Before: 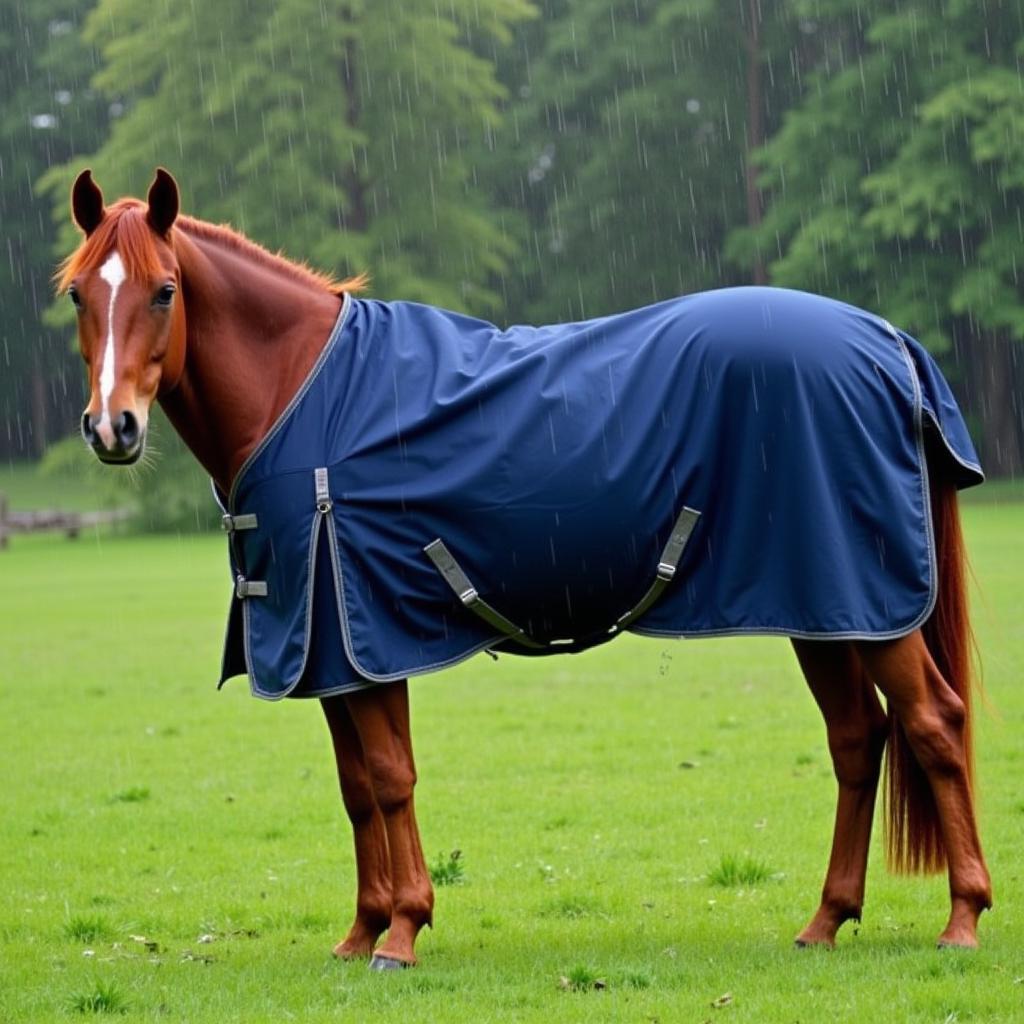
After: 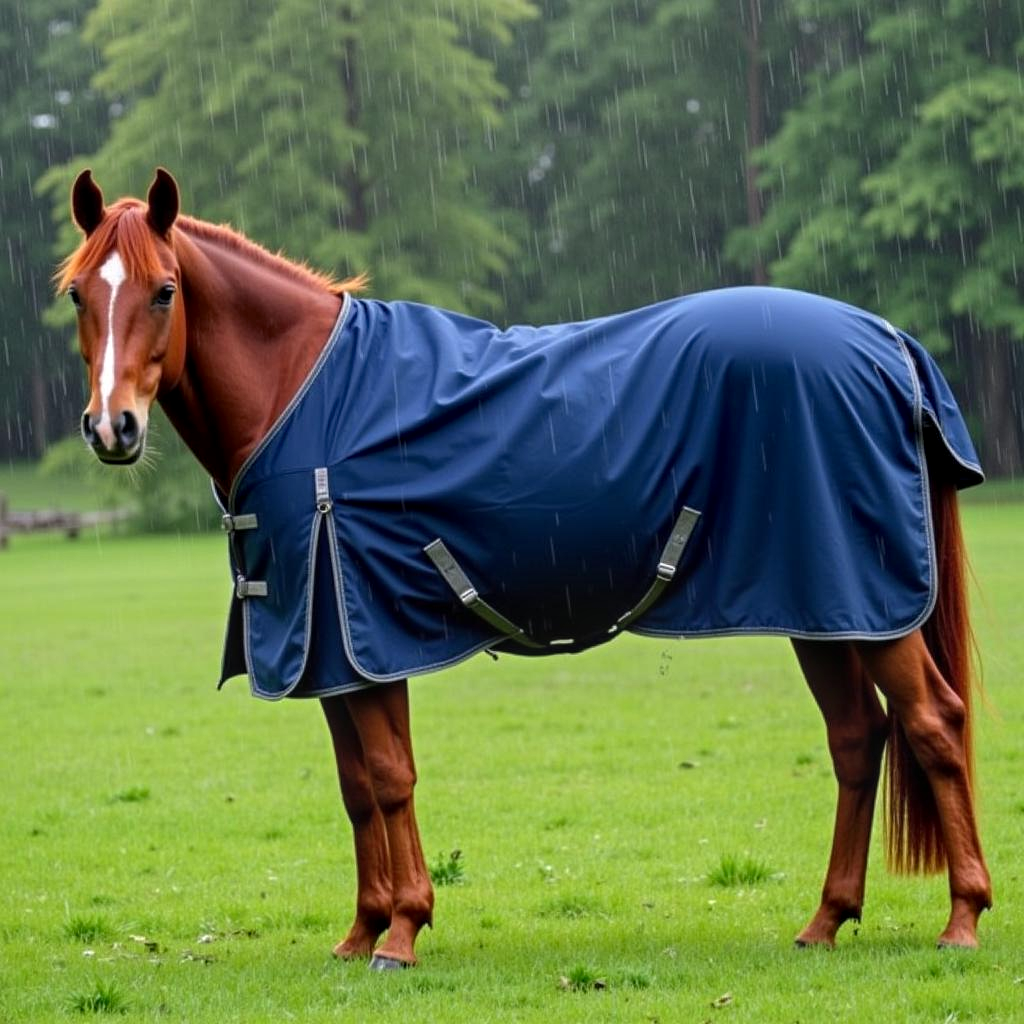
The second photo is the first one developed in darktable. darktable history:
local contrast: on, module defaults
color zones: curves: ch0 [(0, 0.5) (0.143, 0.5) (0.286, 0.5) (0.429, 0.5) (0.571, 0.5) (0.714, 0.476) (0.857, 0.5) (1, 0.5)]; ch2 [(0, 0.5) (0.143, 0.5) (0.286, 0.5) (0.429, 0.5) (0.571, 0.5) (0.714, 0.487) (0.857, 0.5) (1, 0.5)]
